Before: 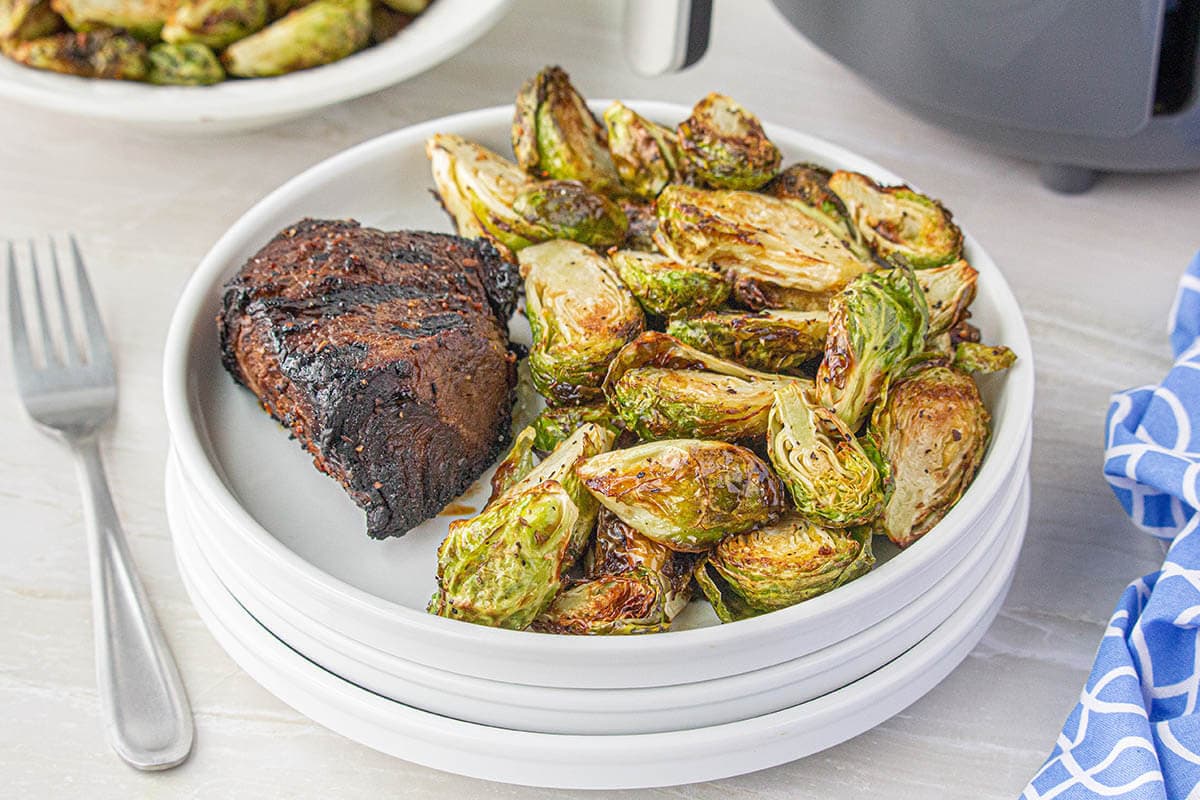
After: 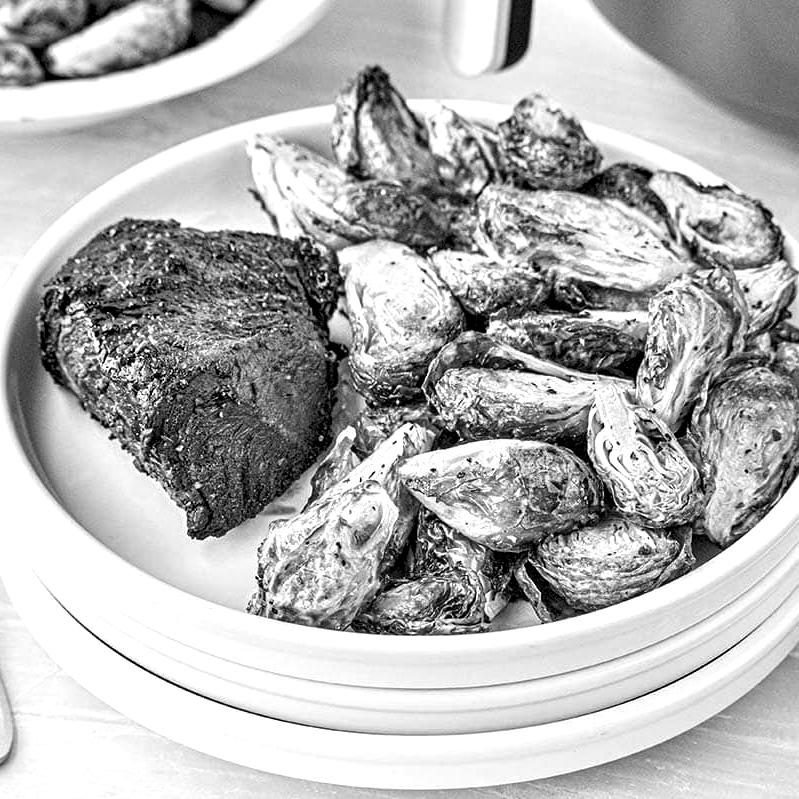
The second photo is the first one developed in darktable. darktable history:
white balance: red 0.974, blue 1.044
exposure: exposure 0.3 EV, compensate highlight preservation false
crop and rotate: left 15.055%, right 18.278%
contrast equalizer: octaves 7, y [[0.6 ×6], [0.55 ×6], [0 ×6], [0 ×6], [0 ×6]]
monochrome: on, module defaults
